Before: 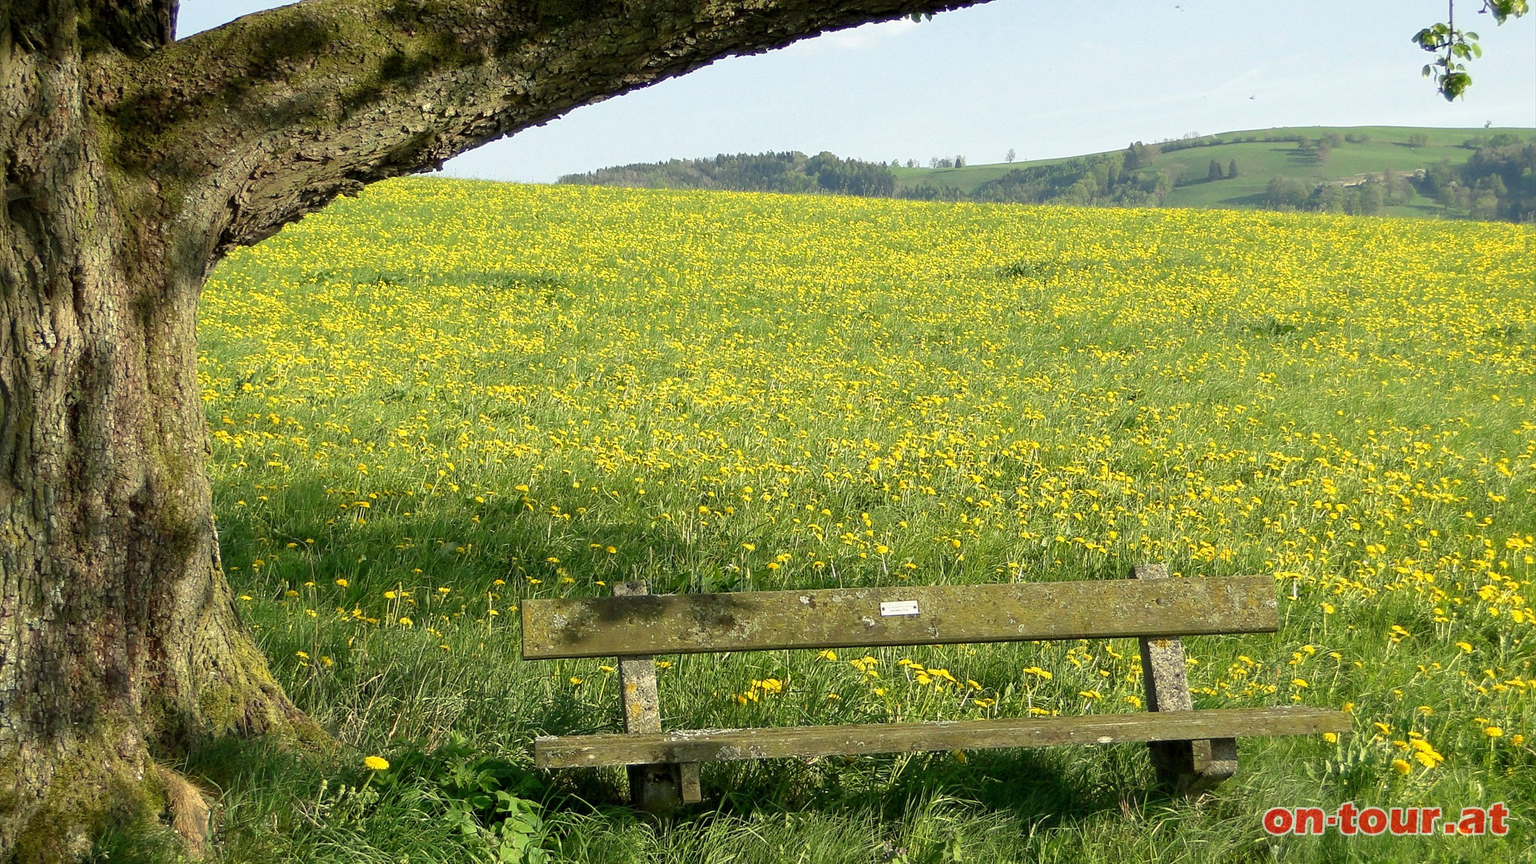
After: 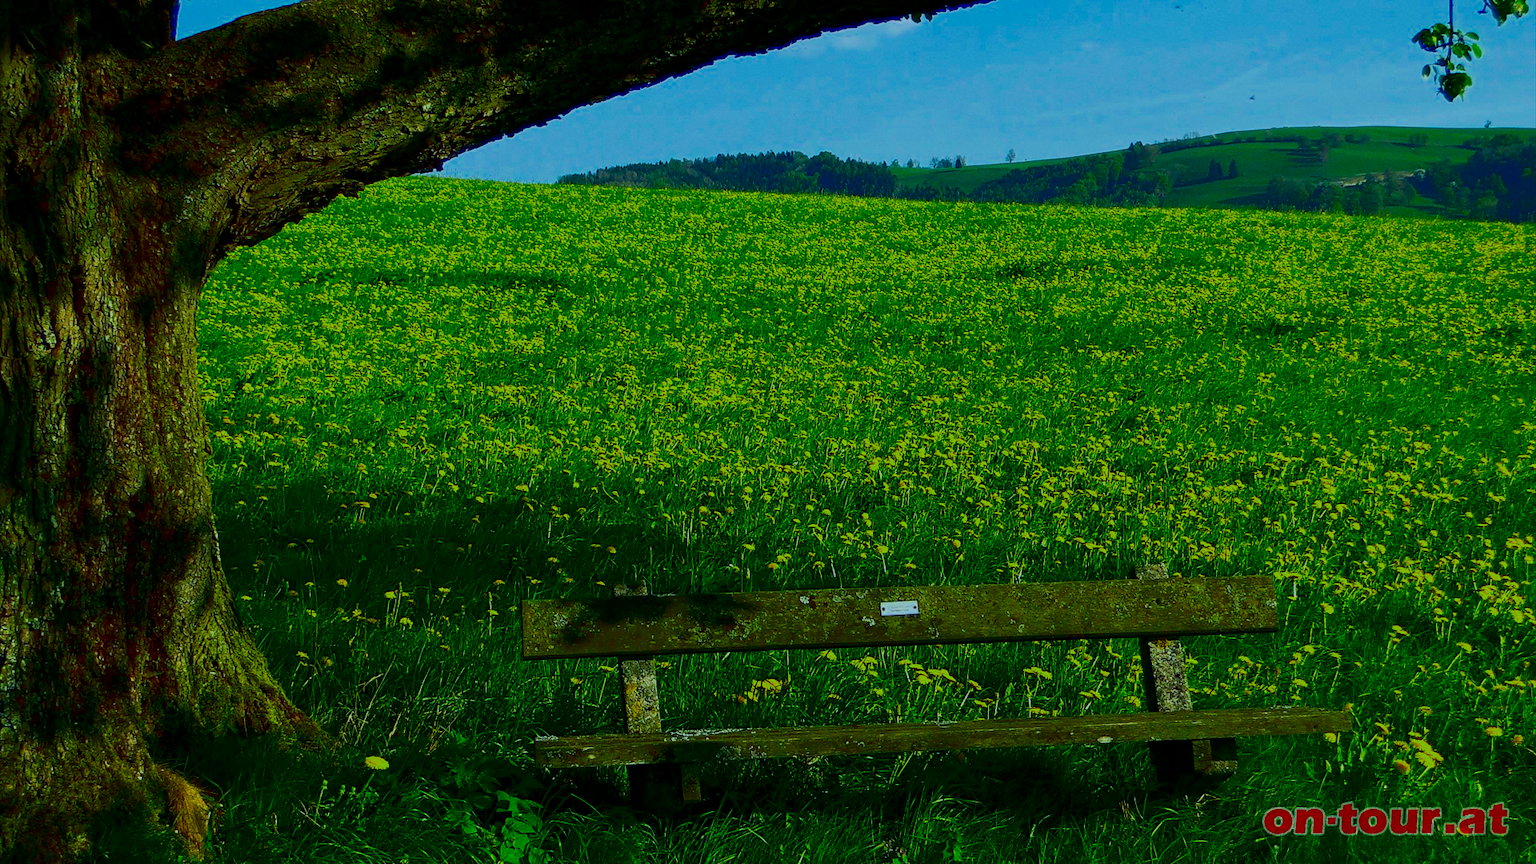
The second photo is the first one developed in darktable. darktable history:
filmic rgb: middle gray luminance 9.21%, black relative exposure -10.58 EV, white relative exposure 3.44 EV, target black luminance 0%, hardness 5.98, latitude 59.48%, contrast 1.088, highlights saturation mix 4.18%, shadows ↔ highlights balance 29.28%, preserve chrominance max RGB, color science v6 (2022), contrast in shadows safe, contrast in highlights safe
contrast brightness saturation: brightness -0.982, saturation 0.989
color calibration: illuminant F (fluorescent), F source F9 (Cool White Deluxe 4150 K) – high CRI, x 0.375, y 0.373, temperature 4155.6 K
exposure: exposure 0.225 EV, compensate exposure bias true, compensate highlight preservation false
